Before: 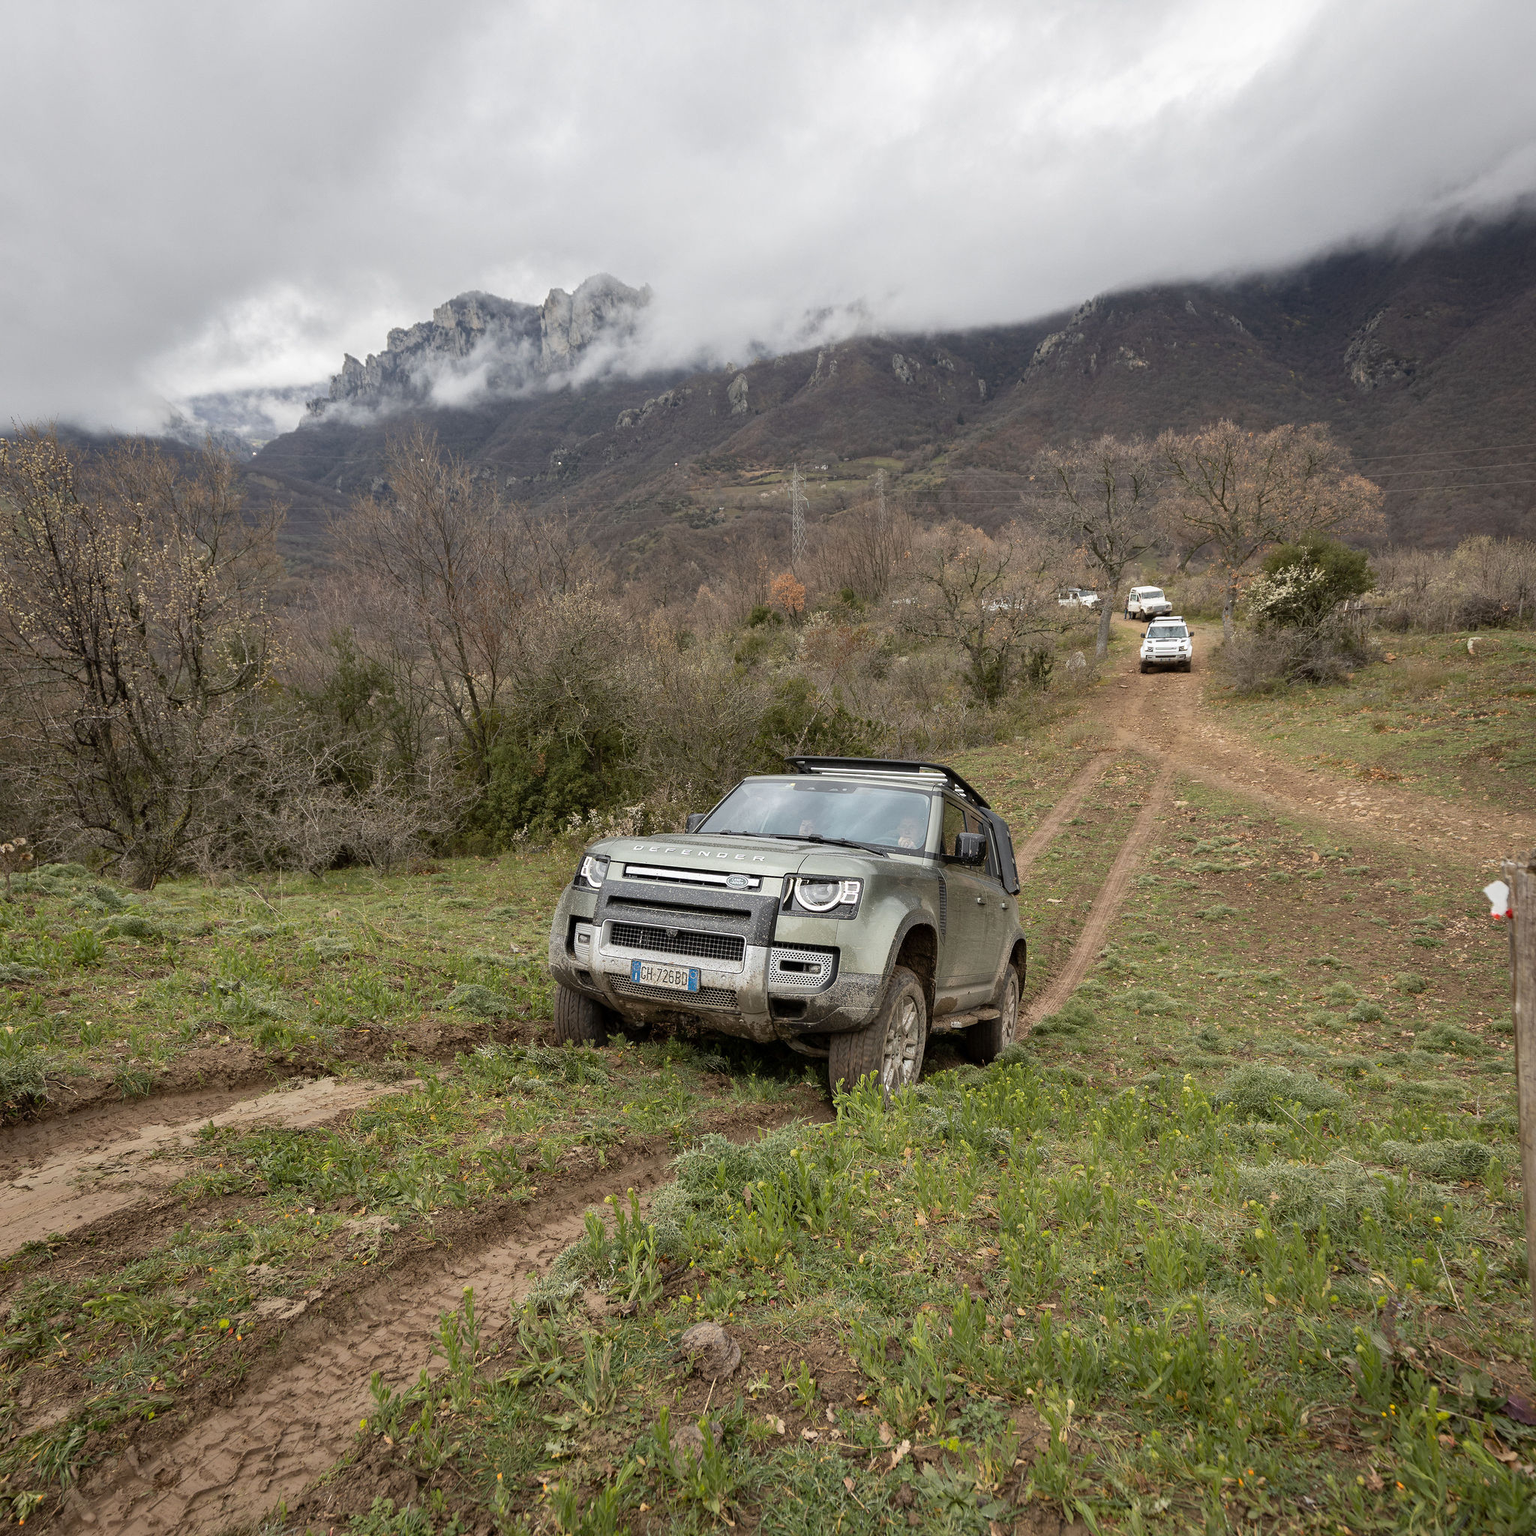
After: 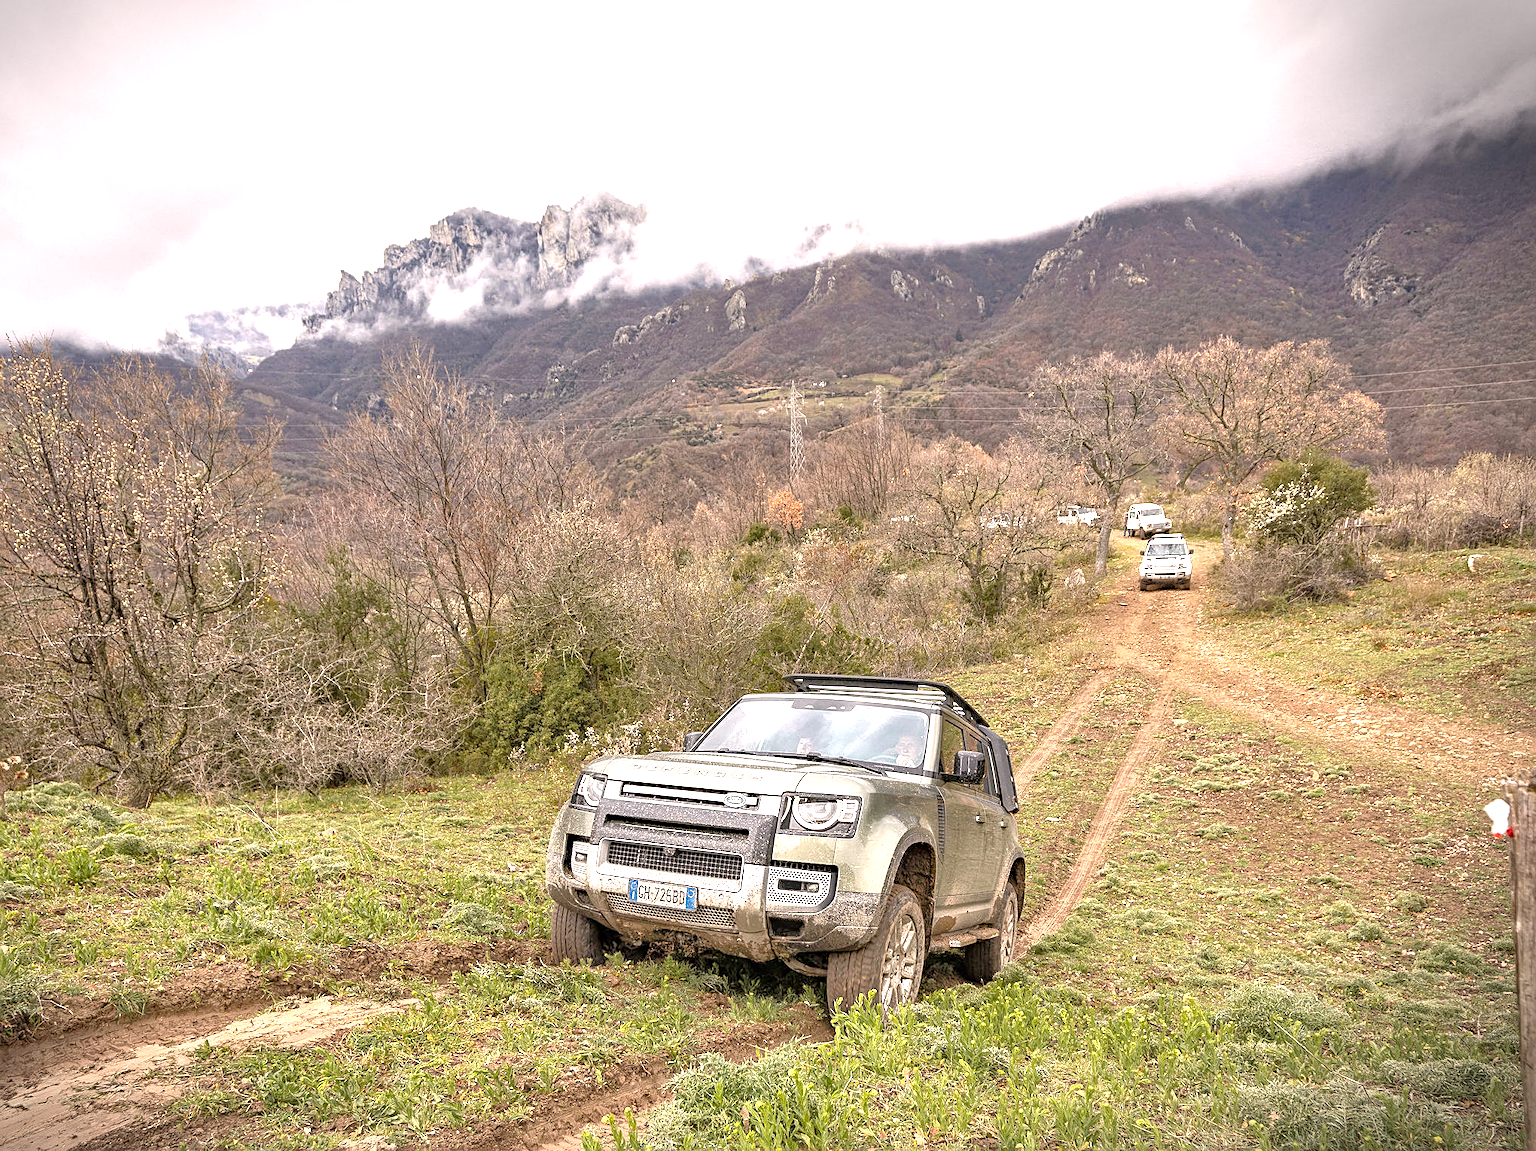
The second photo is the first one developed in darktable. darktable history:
crop: left 0.359%, top 5.546%, bottom 19.791%
tone equalizer: -7 EV 0.143 EV, -6 EV 0.639 EV, -5 EV 1.19 EV, -4 EV 1.3 EV, -3 EV 1.12 EV, -2 EV 0.6 EV, -1 EV 0.15 EV
exposure: black level correction 0, exposure 1.187 EV, compensate highlight preservation false
sharpen: on, module defaults
local contrast: on, module defaults
vignetting: fall-off start 100.03%, brightness -0.577, saturation -0.257, center (-0.116, -0.004), width/height ratio 1.321, dithering 8-bit output
color correction: highlights a* 6.92, highlights b* 3.85
haze removal: compatibility mode true, adaptive false
